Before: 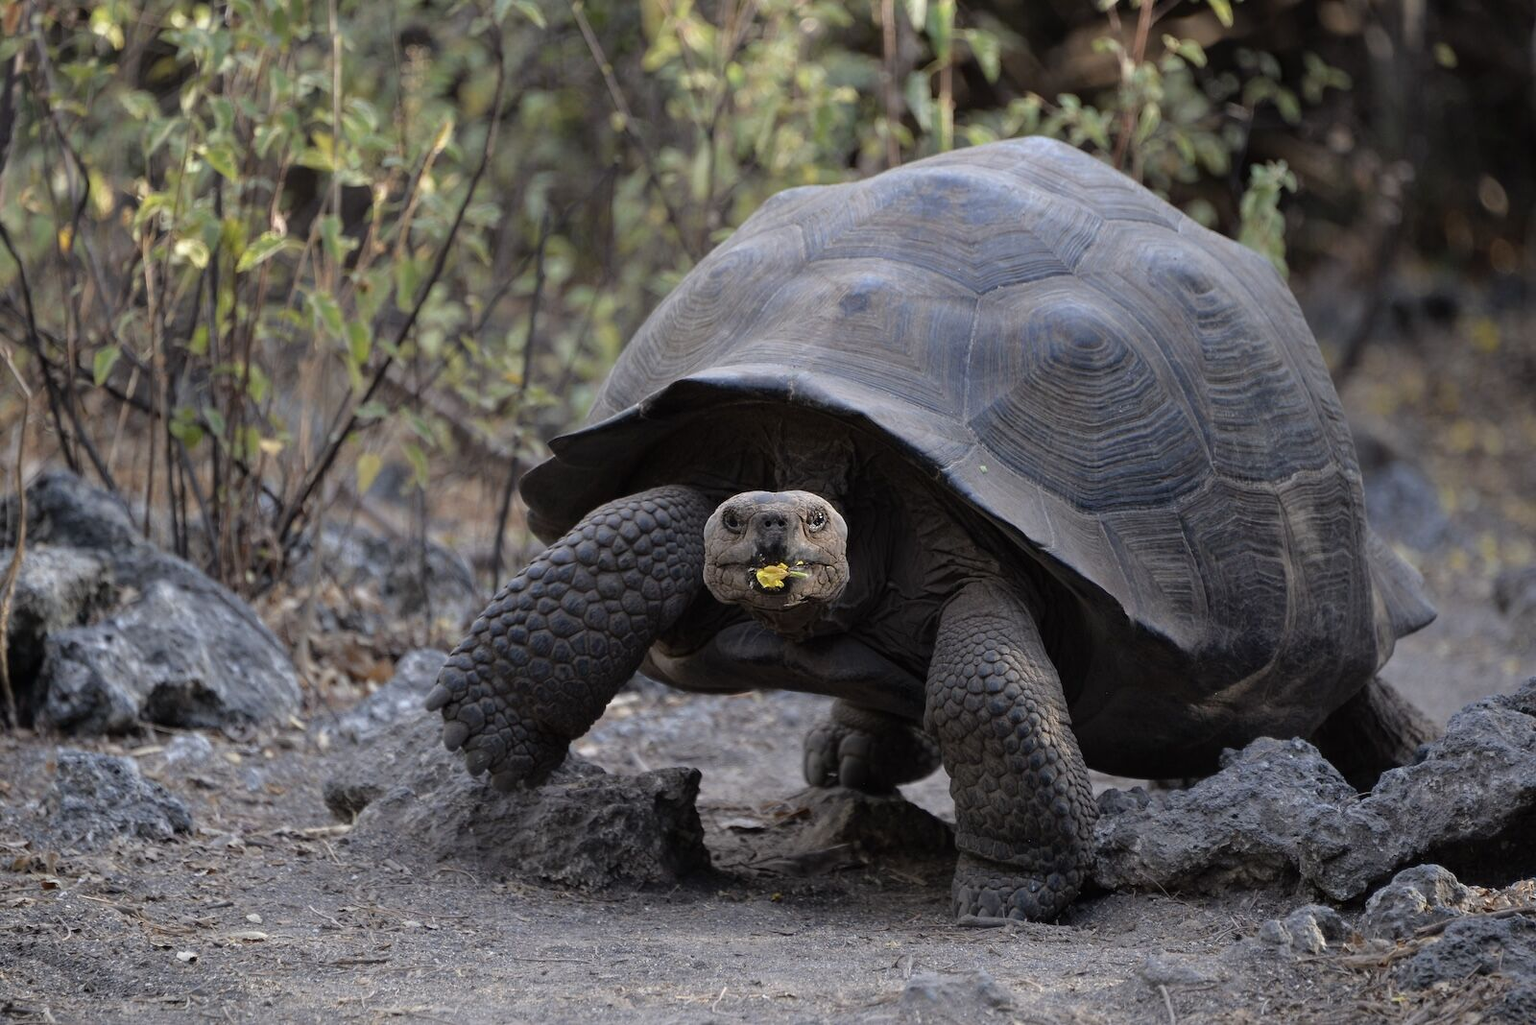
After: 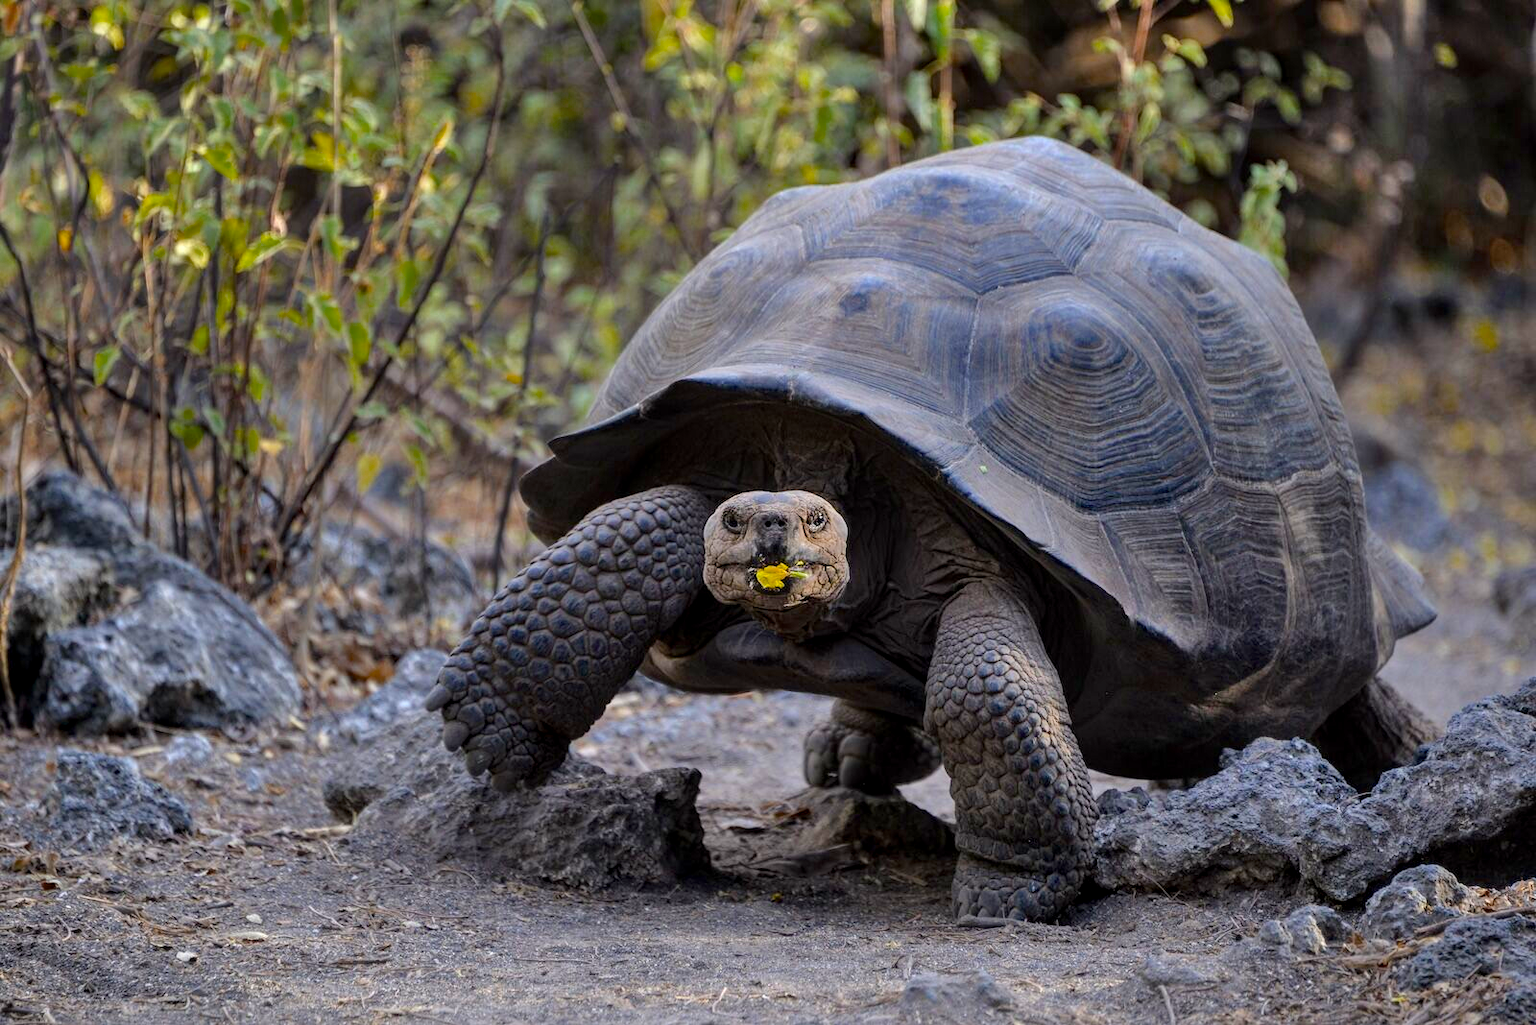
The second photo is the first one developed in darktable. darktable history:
color balance rgb: power › hue 61.71°, linear chroma grading › global chroma 25.137%, perceptual saturation grading › global saturation 24.884%, global vibrance 16.299%, saturation formula JzAzBz (2021)
local contrast: on, module defaults
shadows and highlights: radius 102.84, shadows 50.52, highlights -65.97, soften with gaussian
